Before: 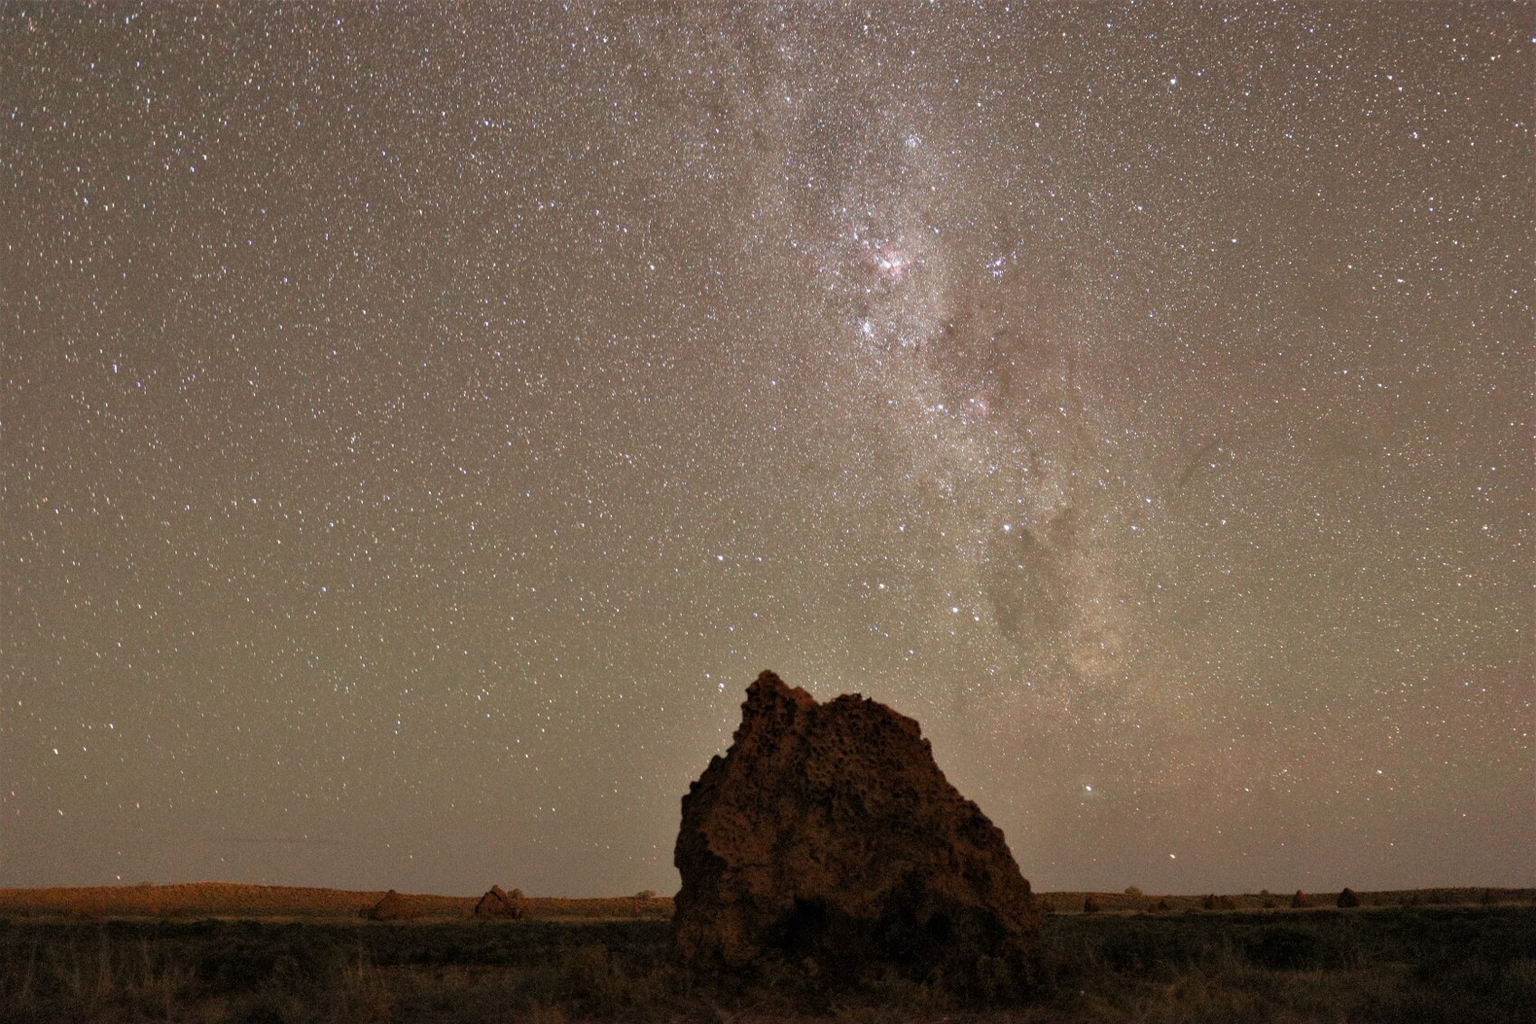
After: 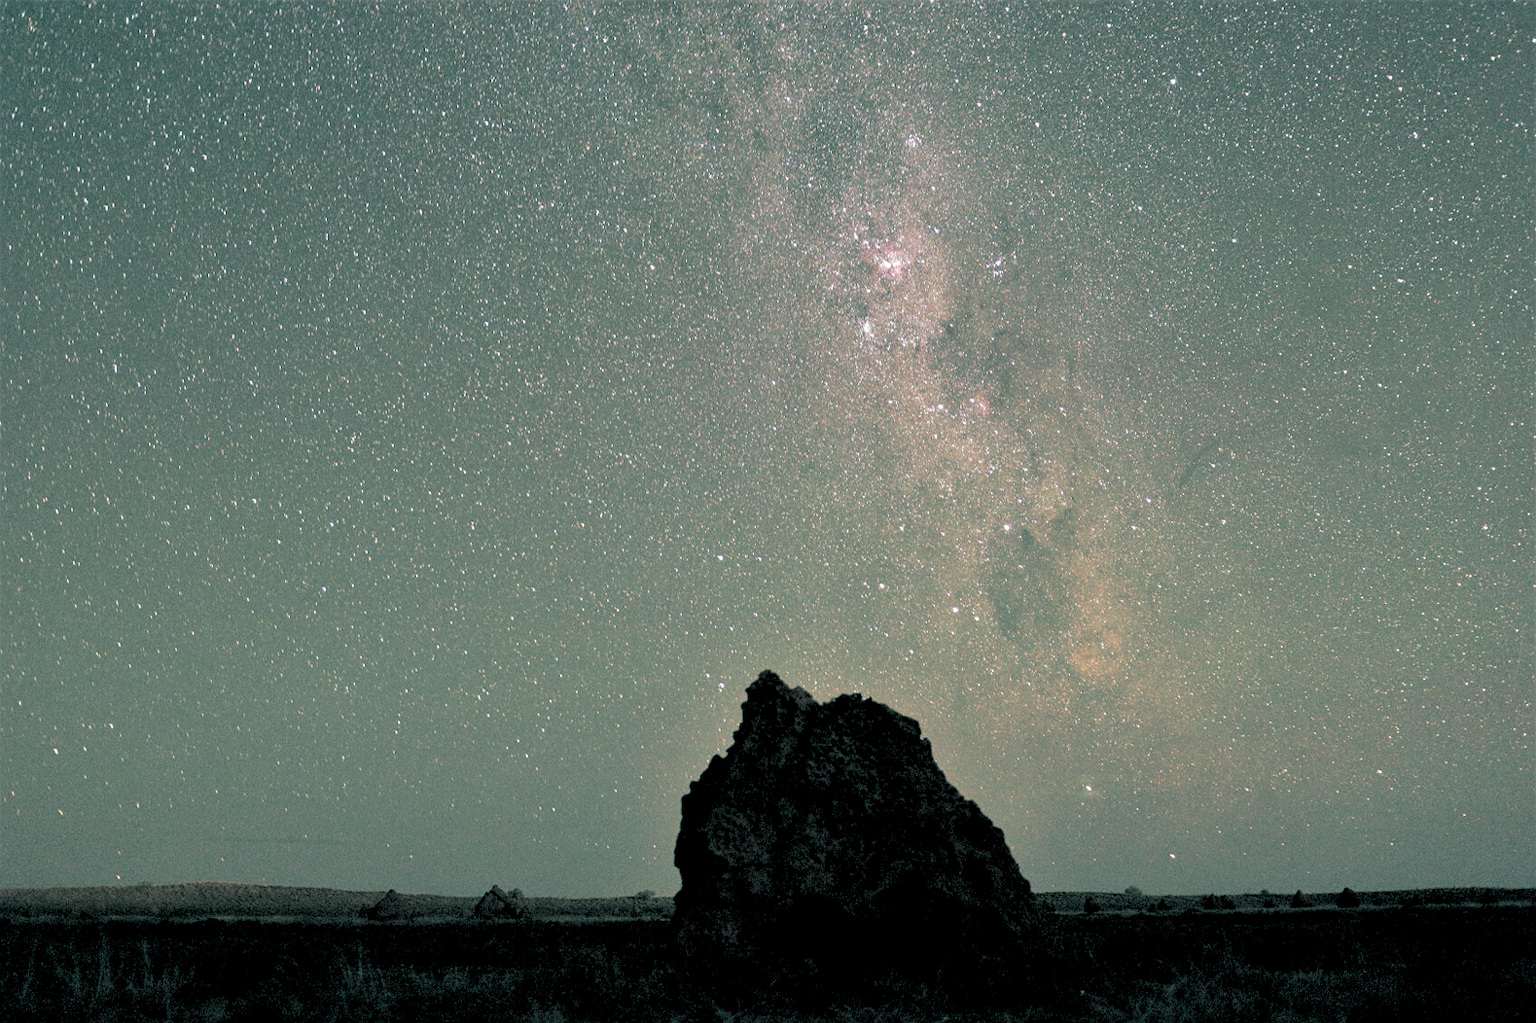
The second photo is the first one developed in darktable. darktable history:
split-toning: shadows › hue 186.43°, highlights › hue 49.29°, compress 30.29%
rgb levels: levels [[0.013, 0.434, 0.89], [0, 0.5, 1], [0, 0.5, 1]]
sharpen: amount 0.2
